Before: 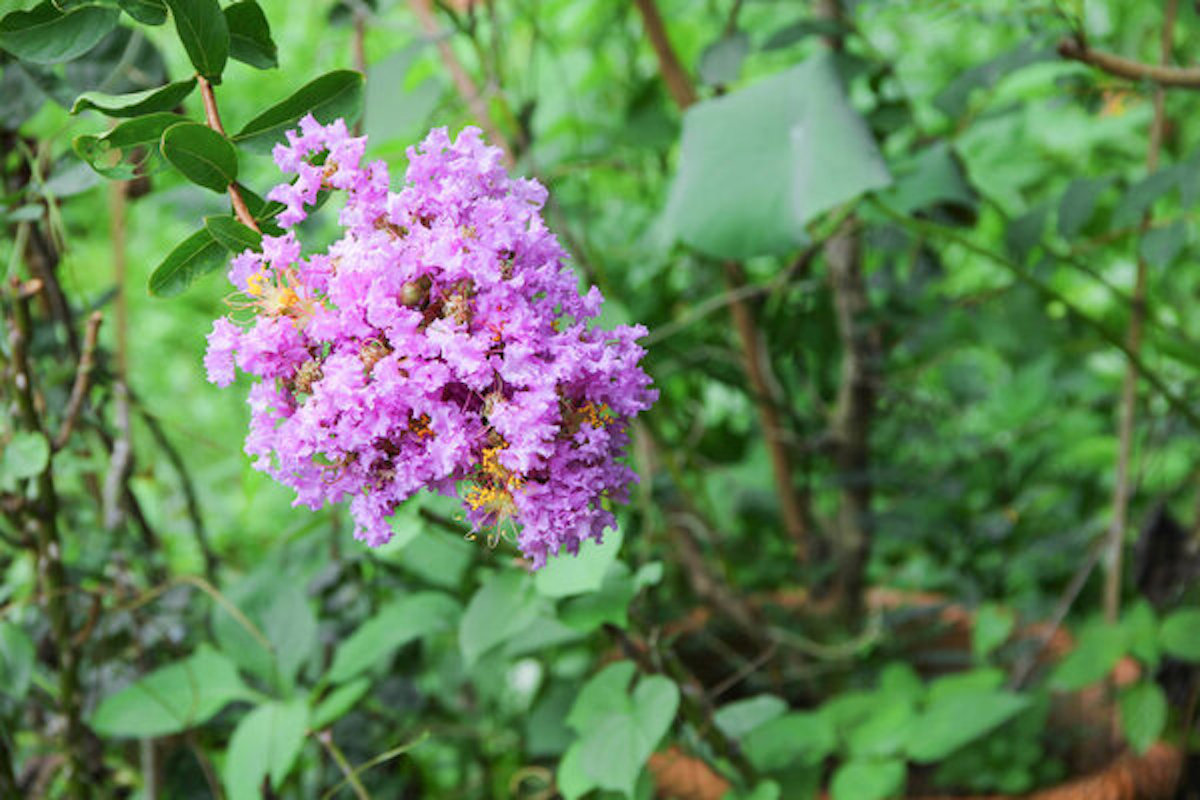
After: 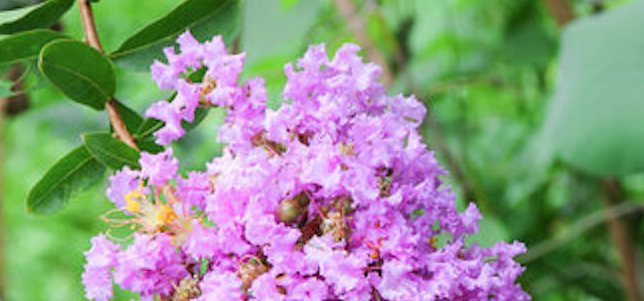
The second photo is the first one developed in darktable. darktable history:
crop: left 10.201%, top 10.497%, right 36.072%, bottom 51.785%
